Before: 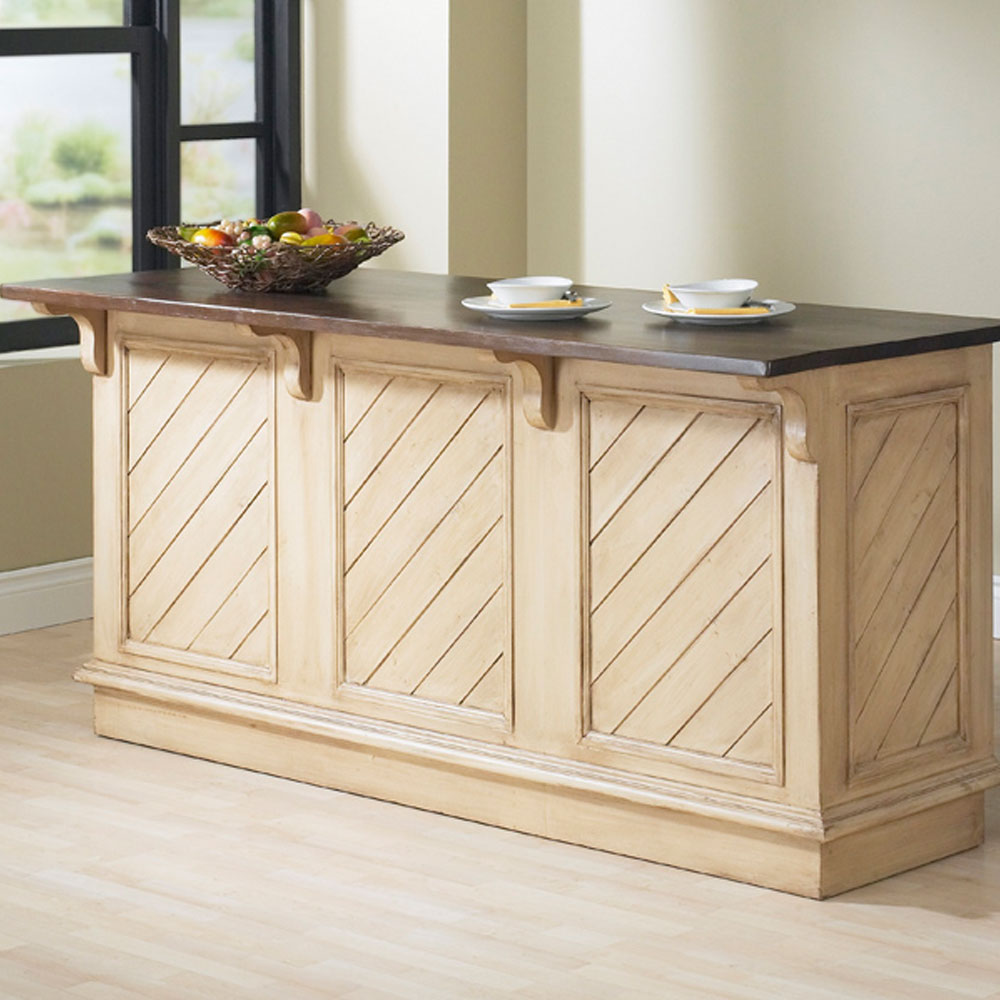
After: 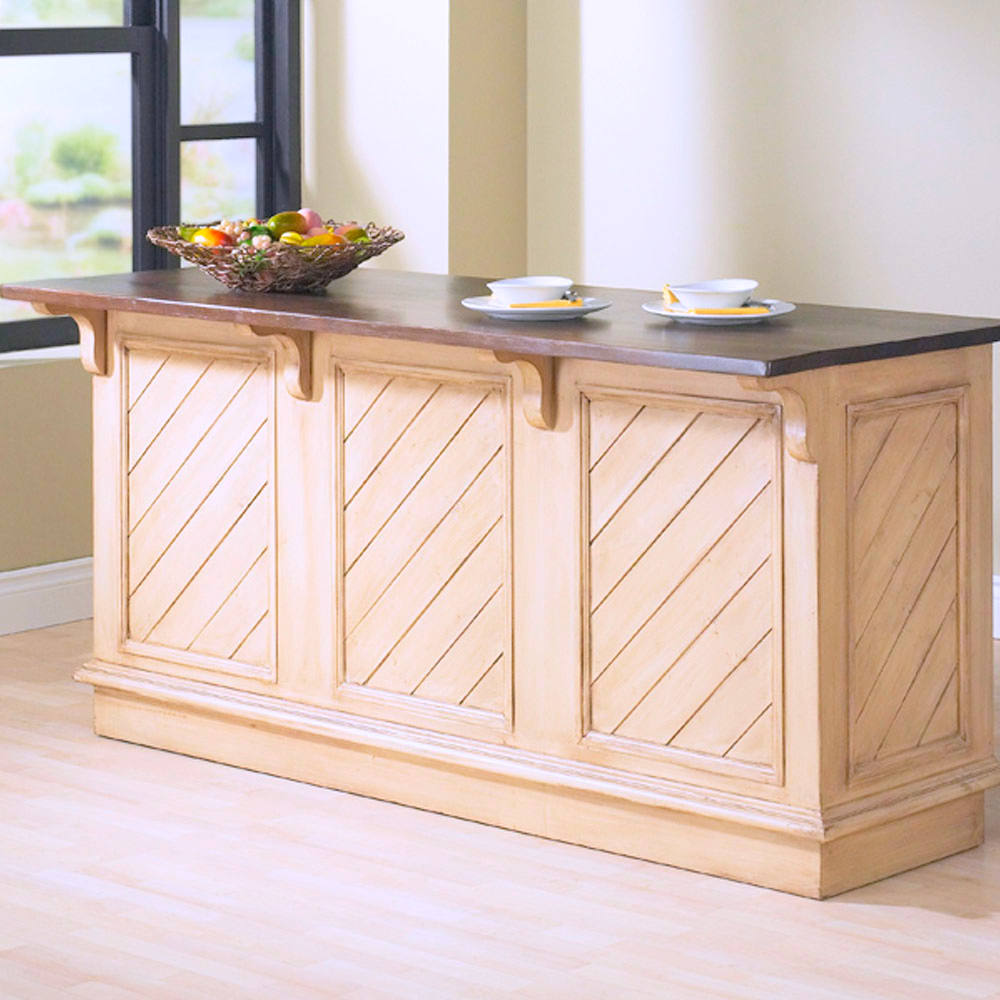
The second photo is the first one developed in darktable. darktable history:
contrast brightness saturation: contrast 0.07, brightness 0.18, saturation 0.4
white balance: red 1.004, blue 1.096
